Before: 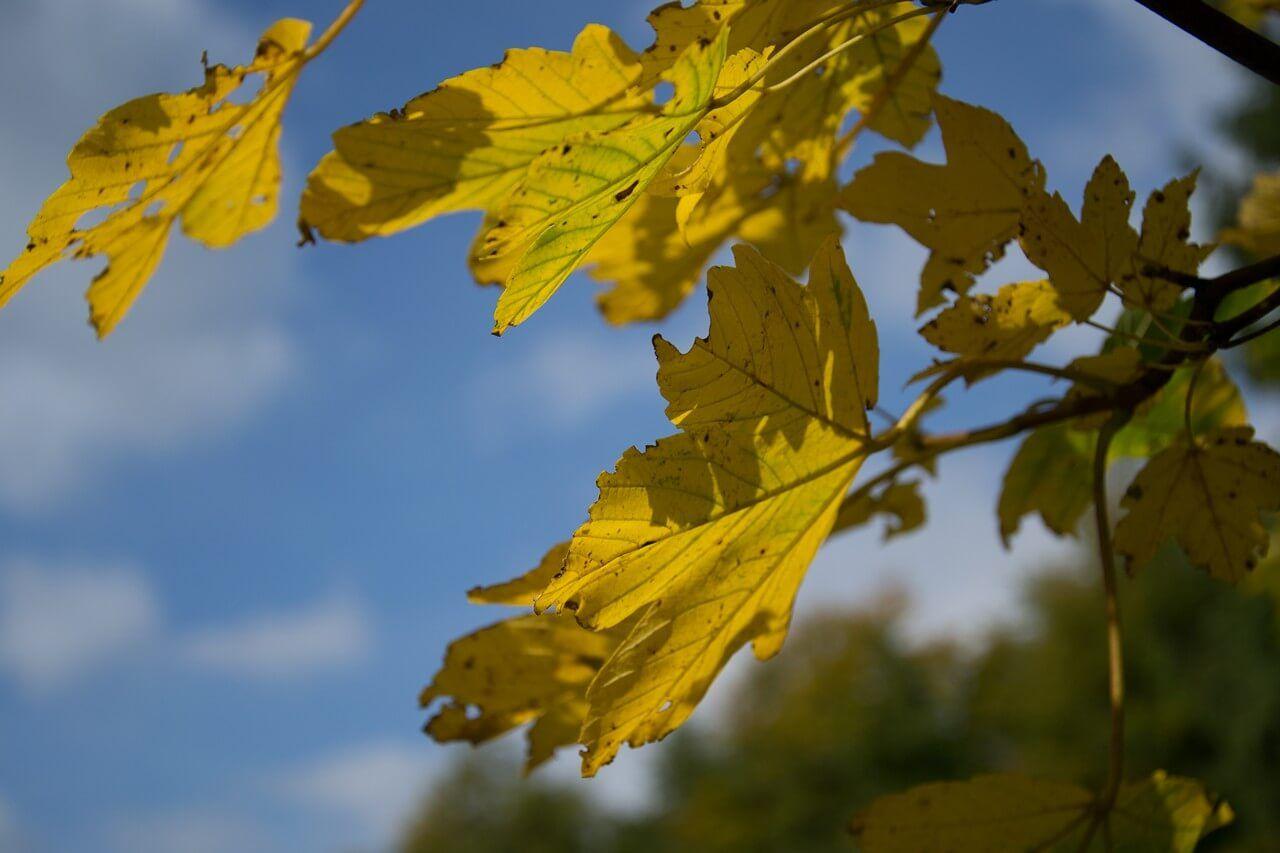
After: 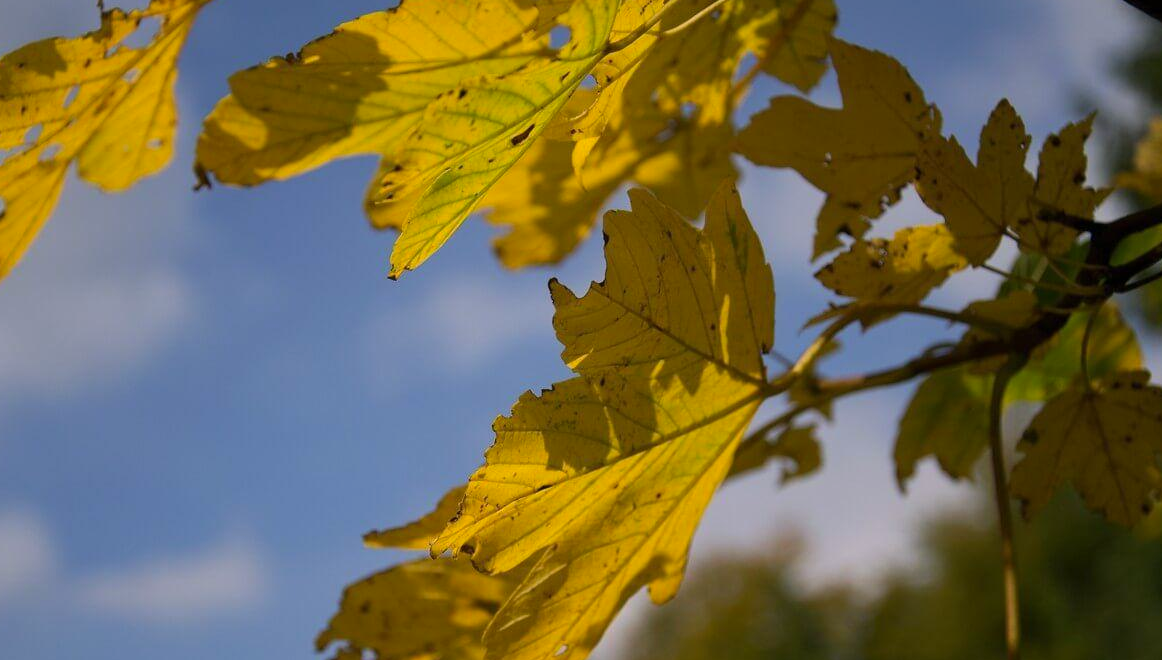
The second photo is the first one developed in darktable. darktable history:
crop: left 8.155%, top 6.611%, bottom 15.385%
color correction: highlights a* 5.81, highlights b* 4.84
